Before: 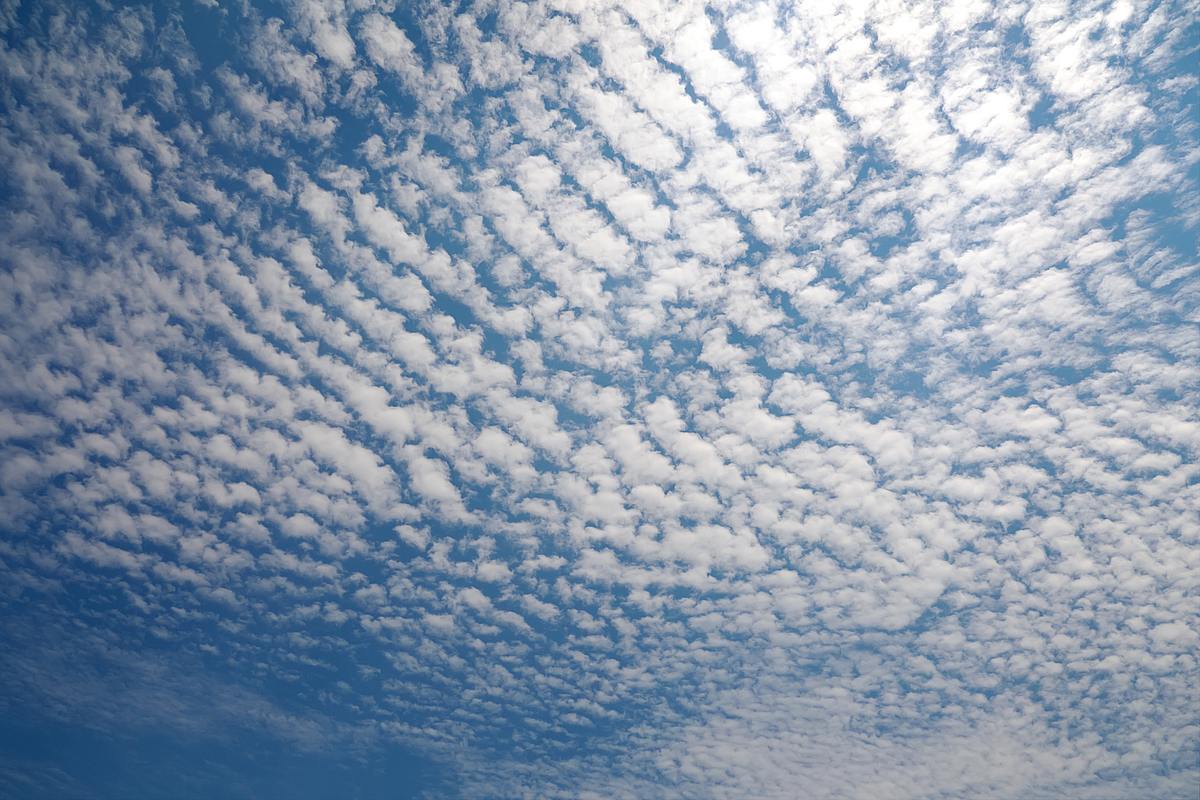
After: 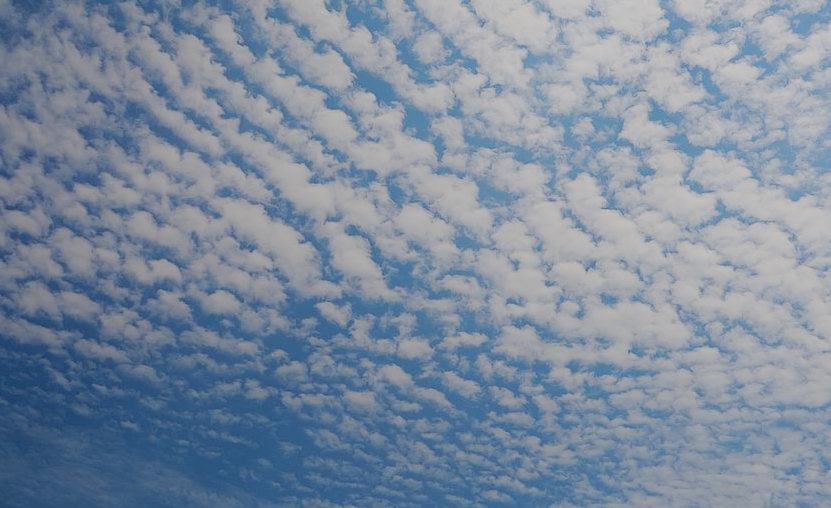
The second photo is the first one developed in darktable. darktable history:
crop: left 6.587%, top 27.982%, right 24.145%, bottom 8.471%
local contrast: detail 72%
filmic rgb: black relative exposure -4.36 EV, white relative exposure 4.56 EV, hardness 2.38, contrast 1.053
